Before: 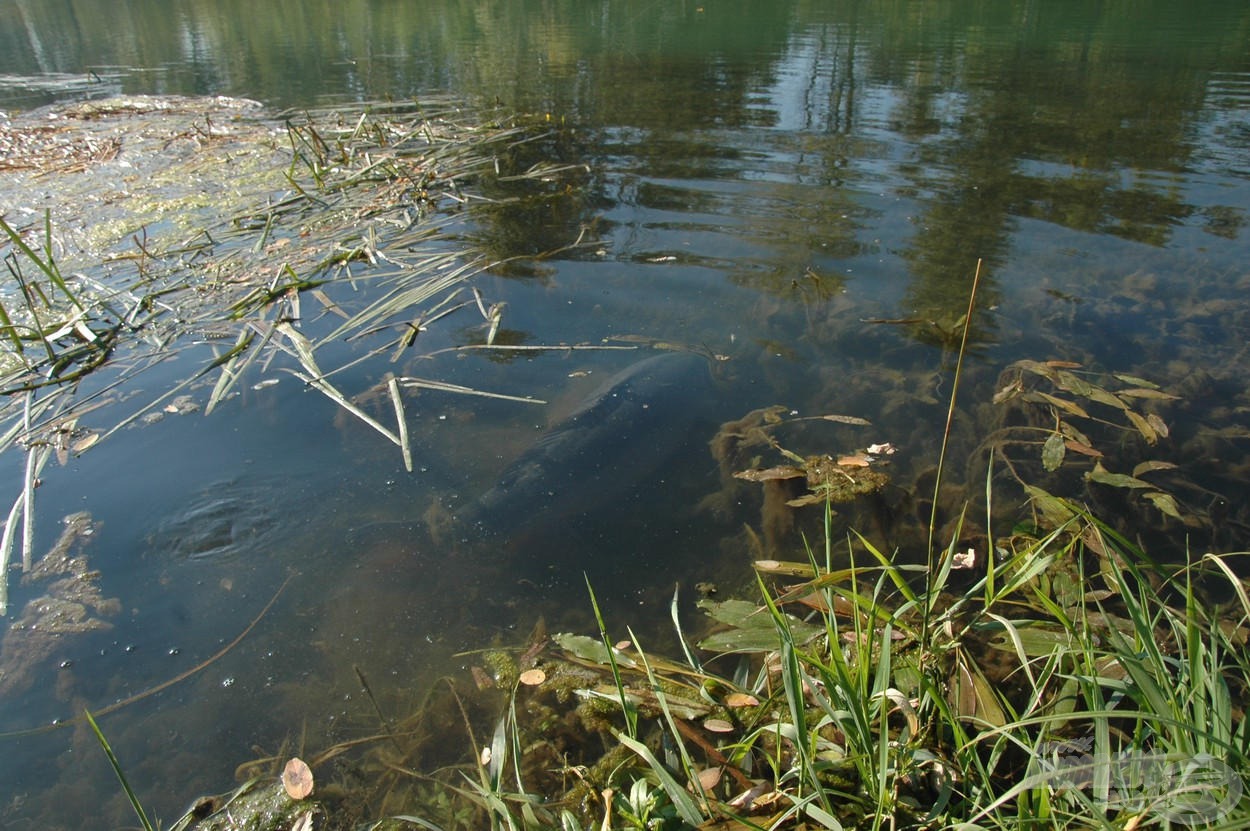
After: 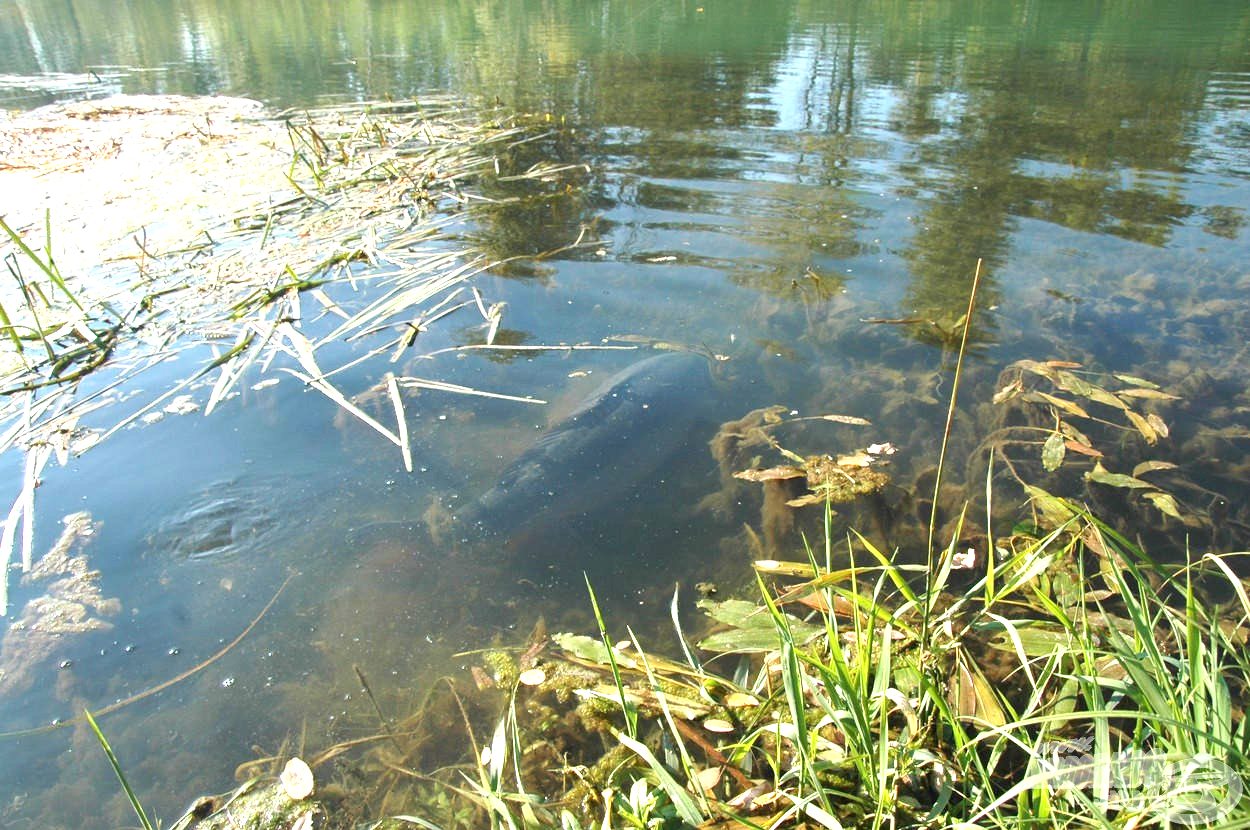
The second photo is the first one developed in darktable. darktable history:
crop: bottom 0.052%
exposure: black level correction 0.001, exposure 1.646 EV, compensate highlight preservation false
